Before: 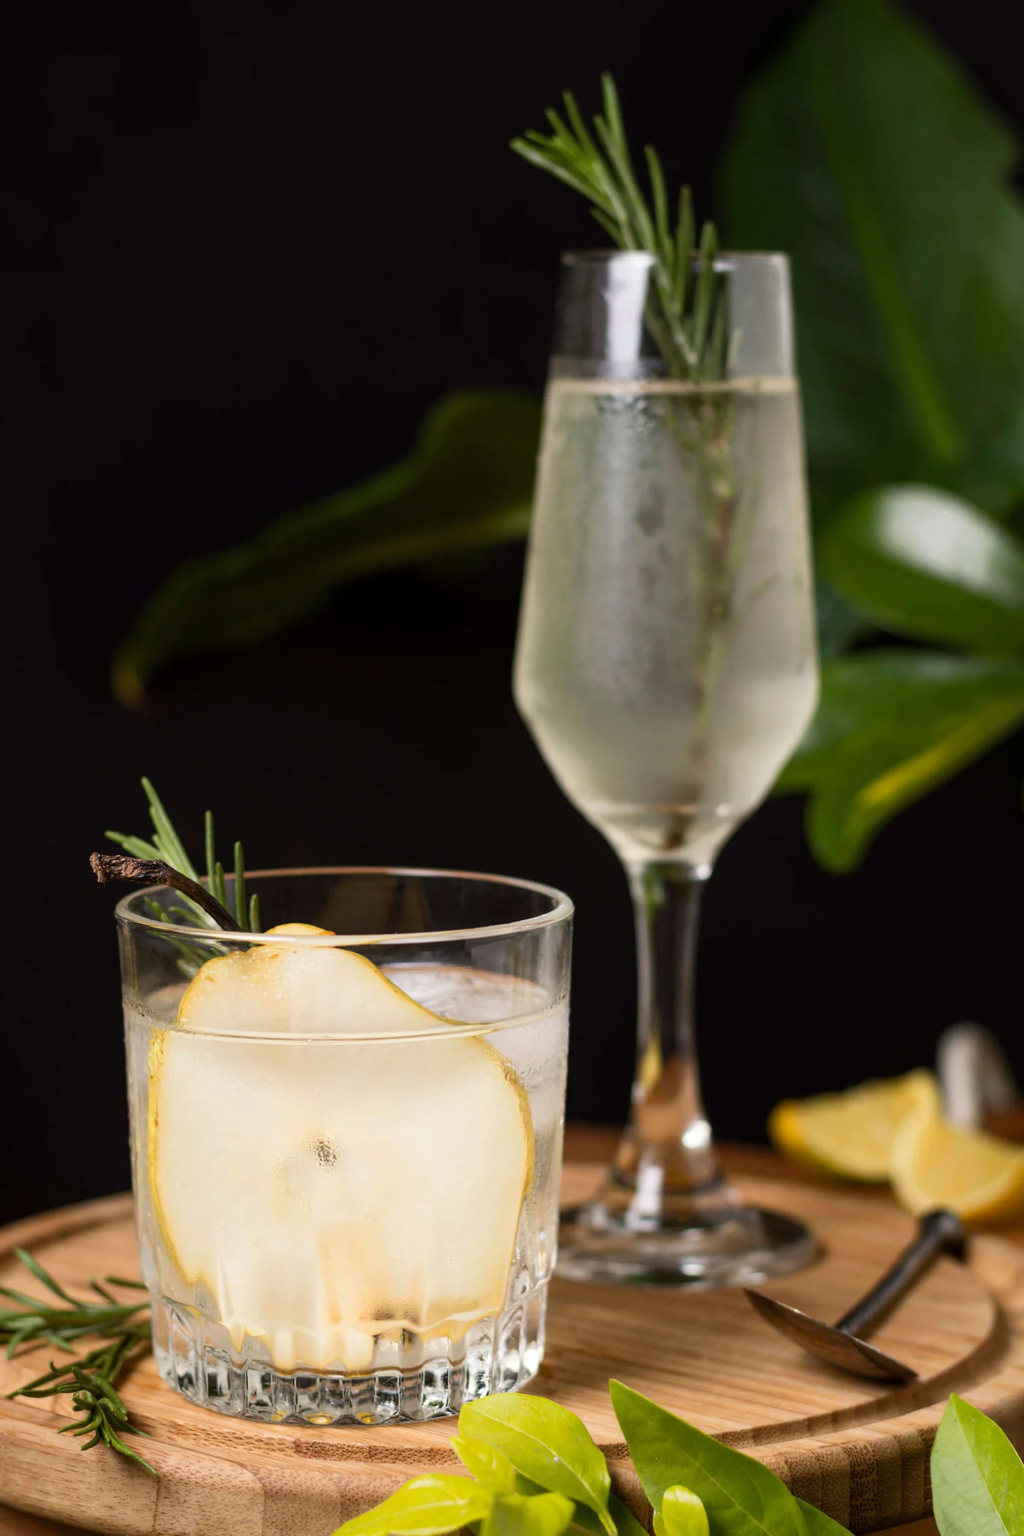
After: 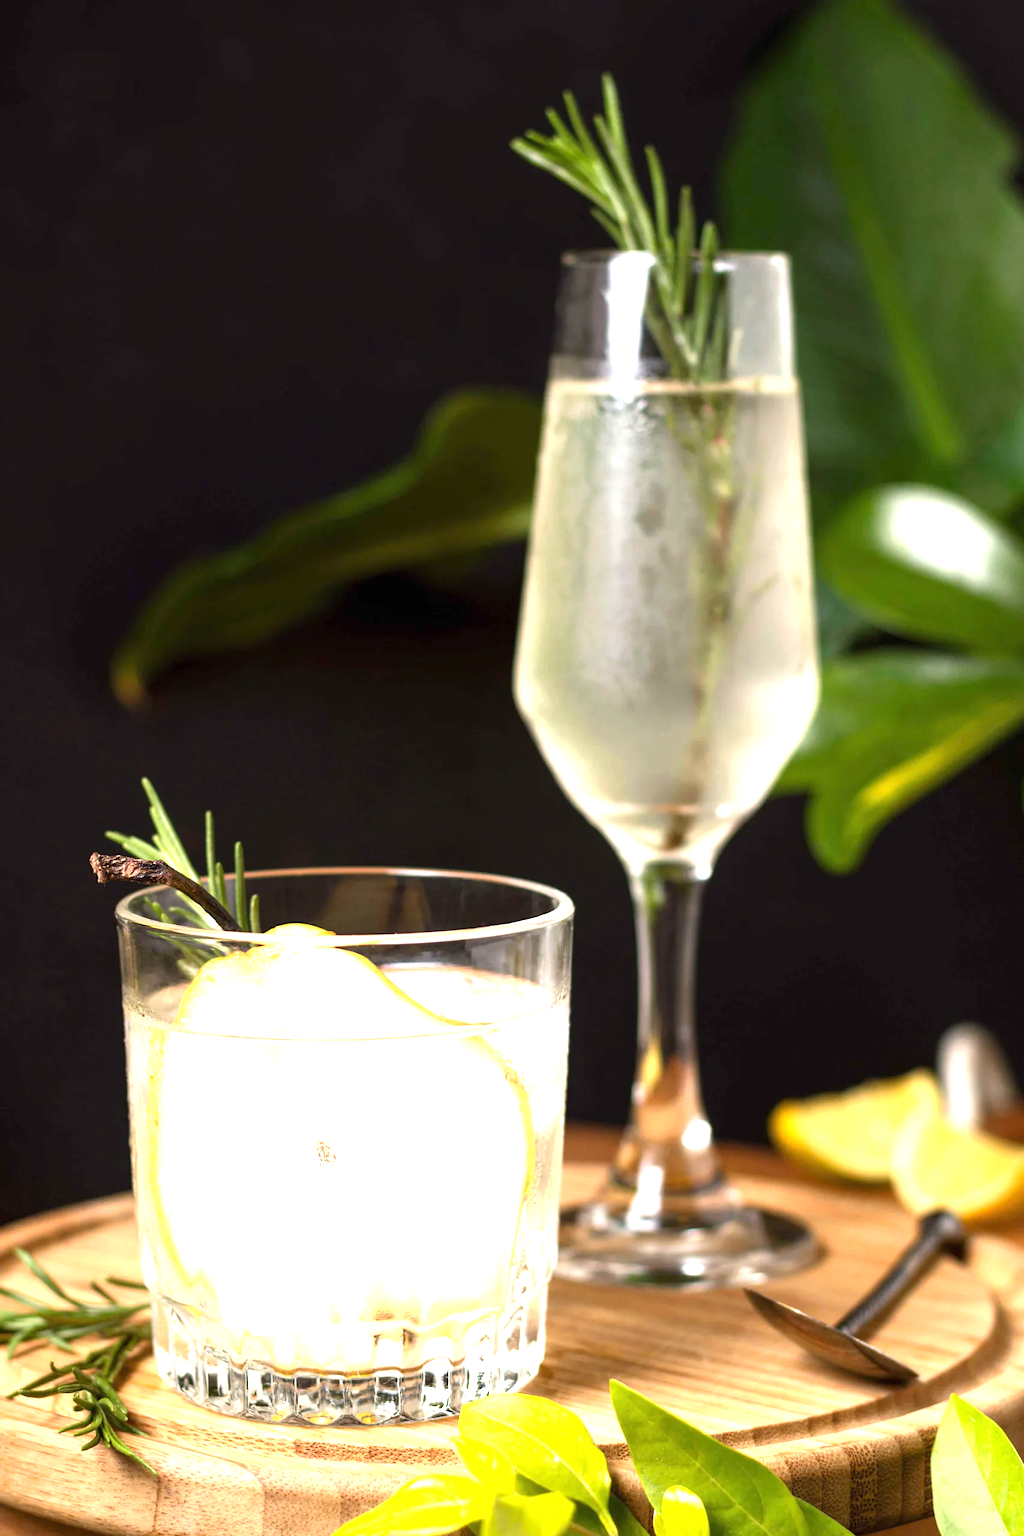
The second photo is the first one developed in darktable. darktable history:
exposure: black level correction 0, exposure 1.441 EV, compensate exposure bias true, compensate highlight preservation false
